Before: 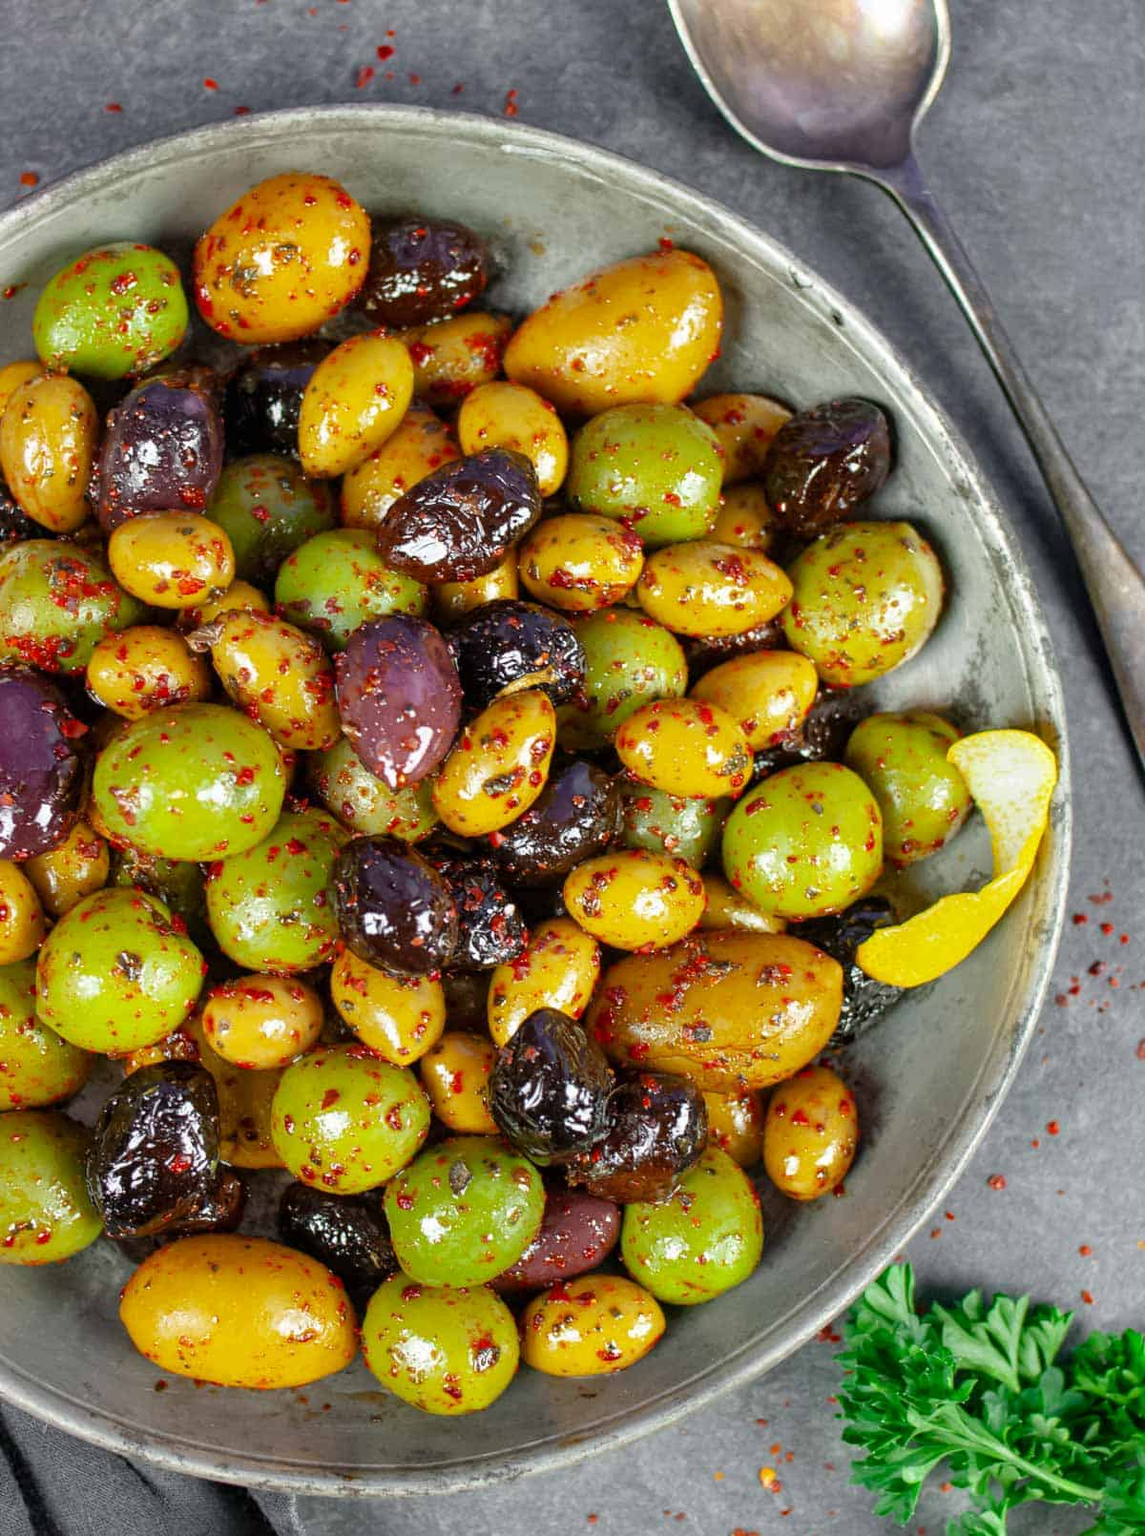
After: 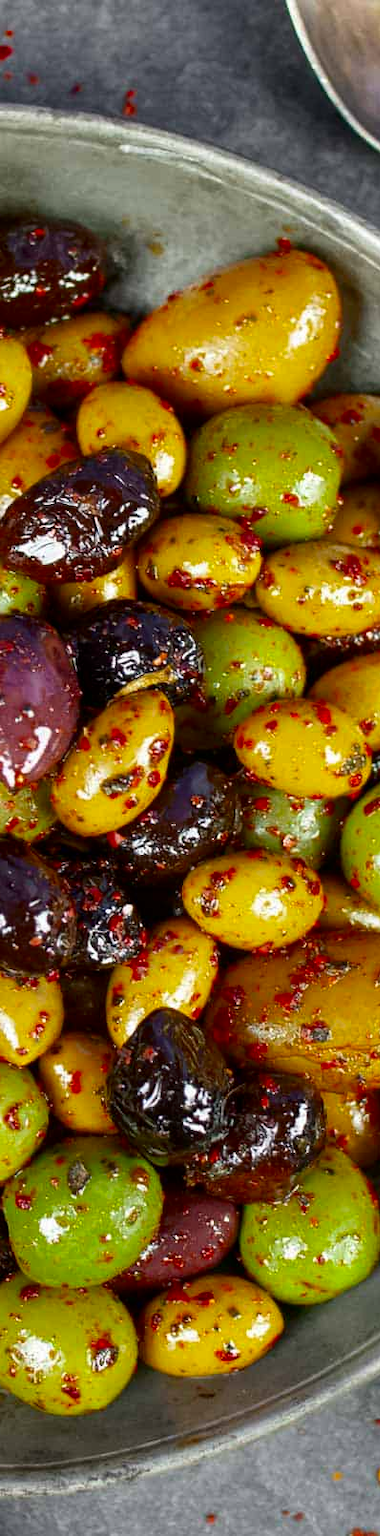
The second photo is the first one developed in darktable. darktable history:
contrast brightness saturation: contrast 0.07, brightness -0.14, saturation 0.11
crop: left 33.36%, right 33.36%
